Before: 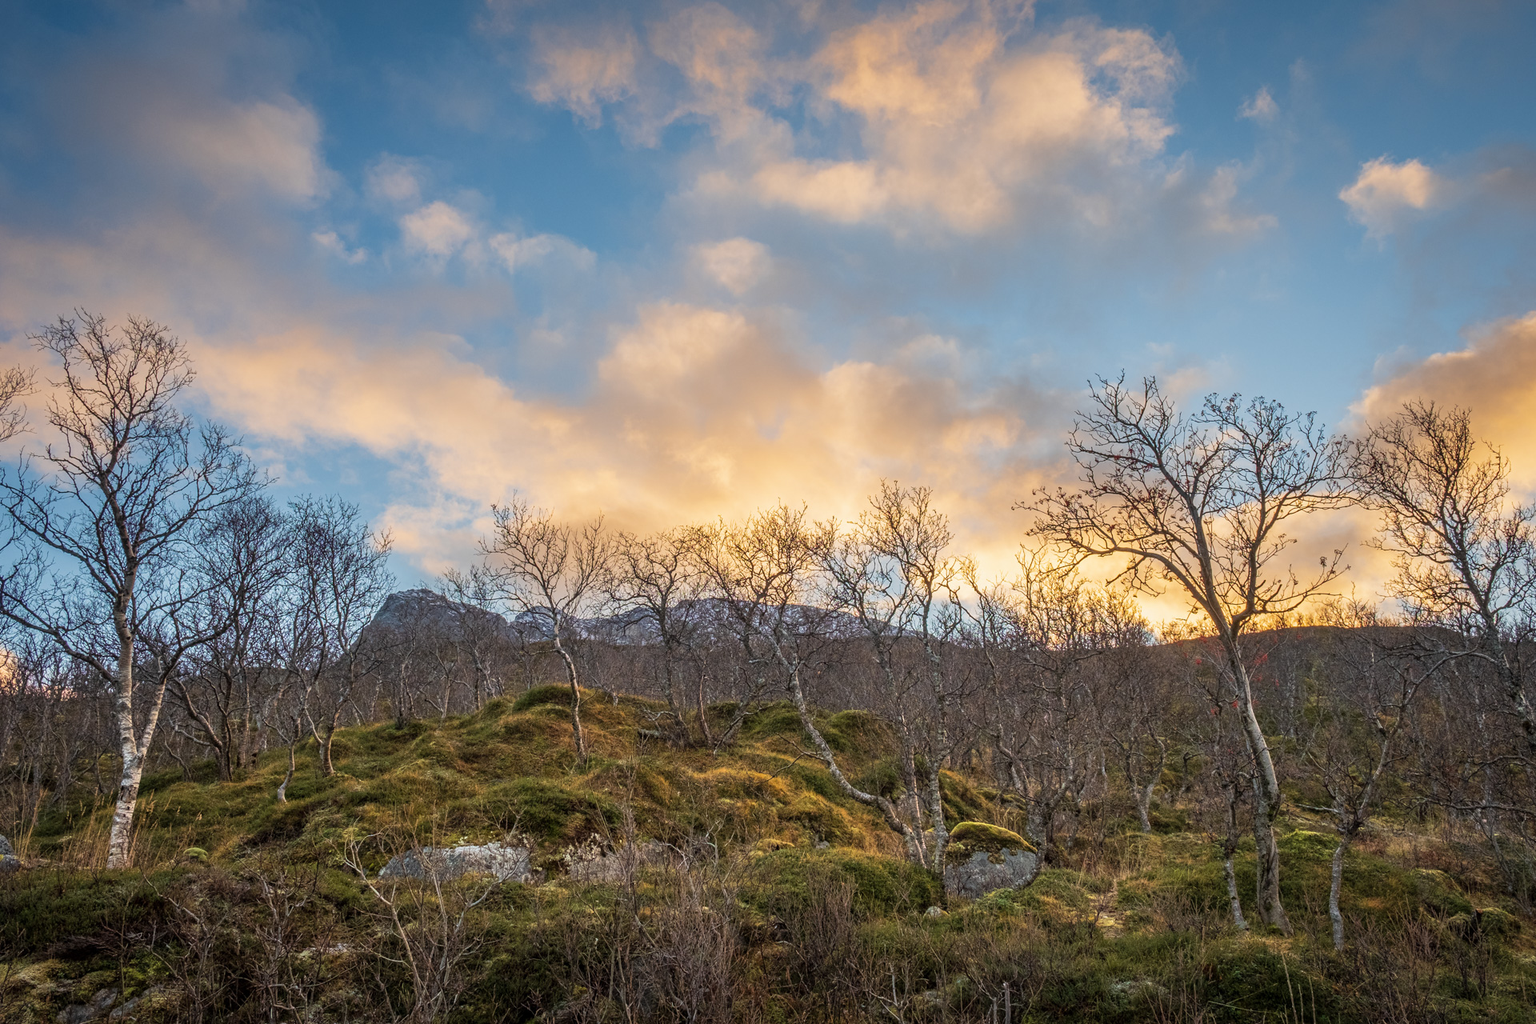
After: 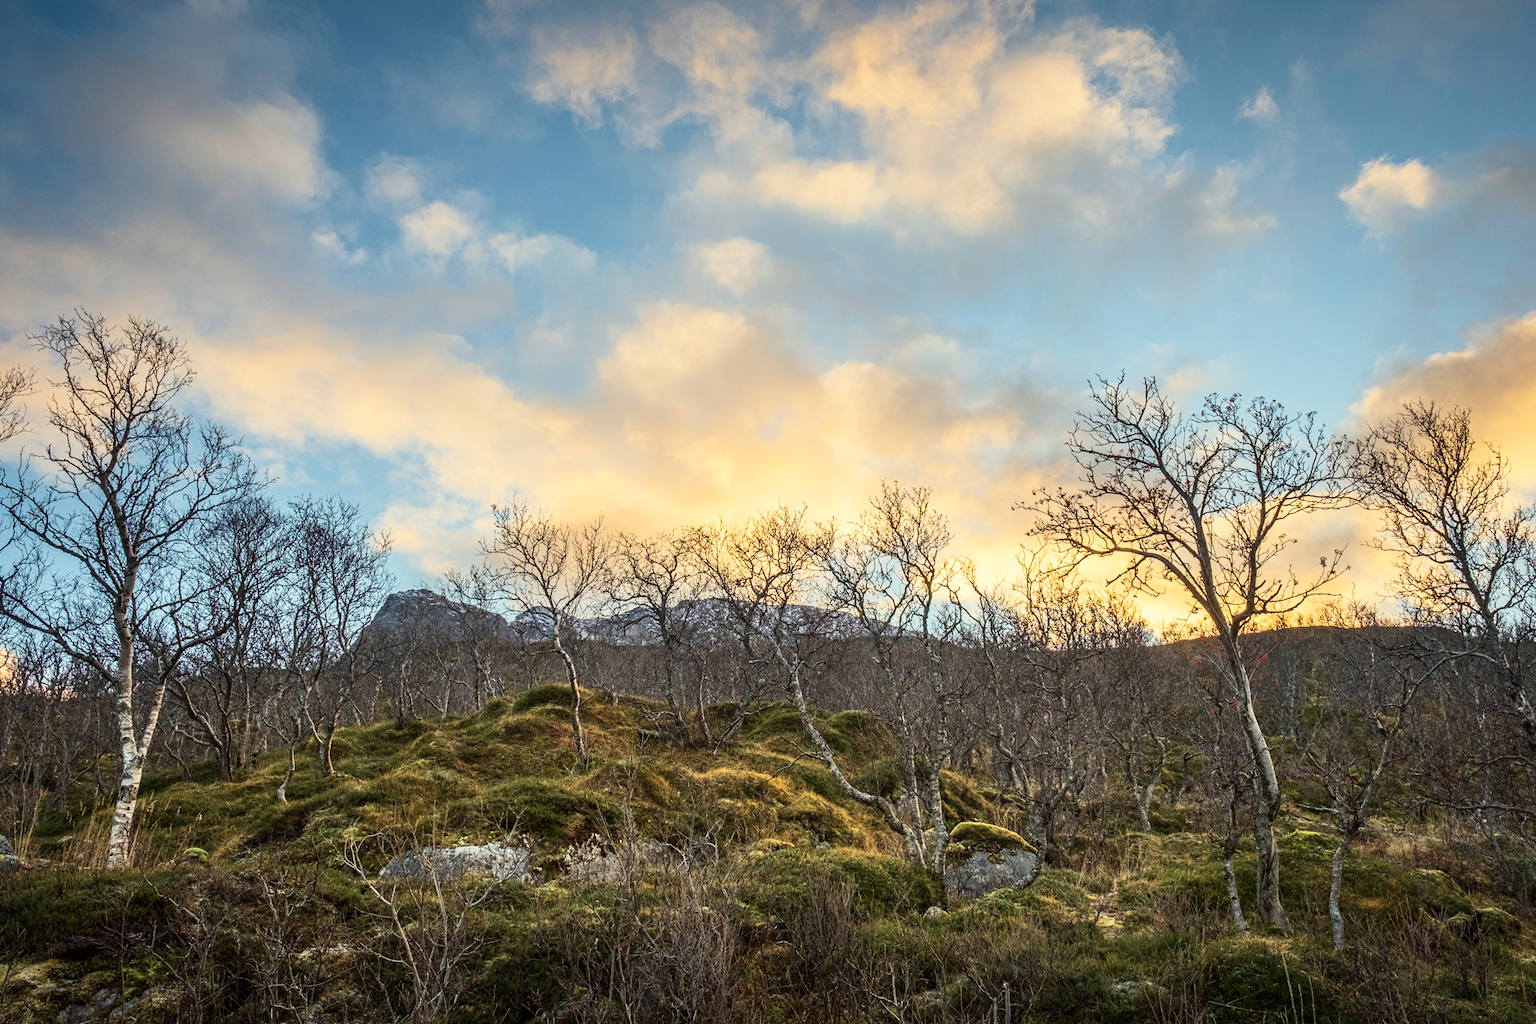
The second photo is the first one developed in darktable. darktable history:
contrast brightness saturation: contrast 0.24, brightness 0.094
color correction: highlights a* -4.73, highlights b* 5.05, saturation 0.956
